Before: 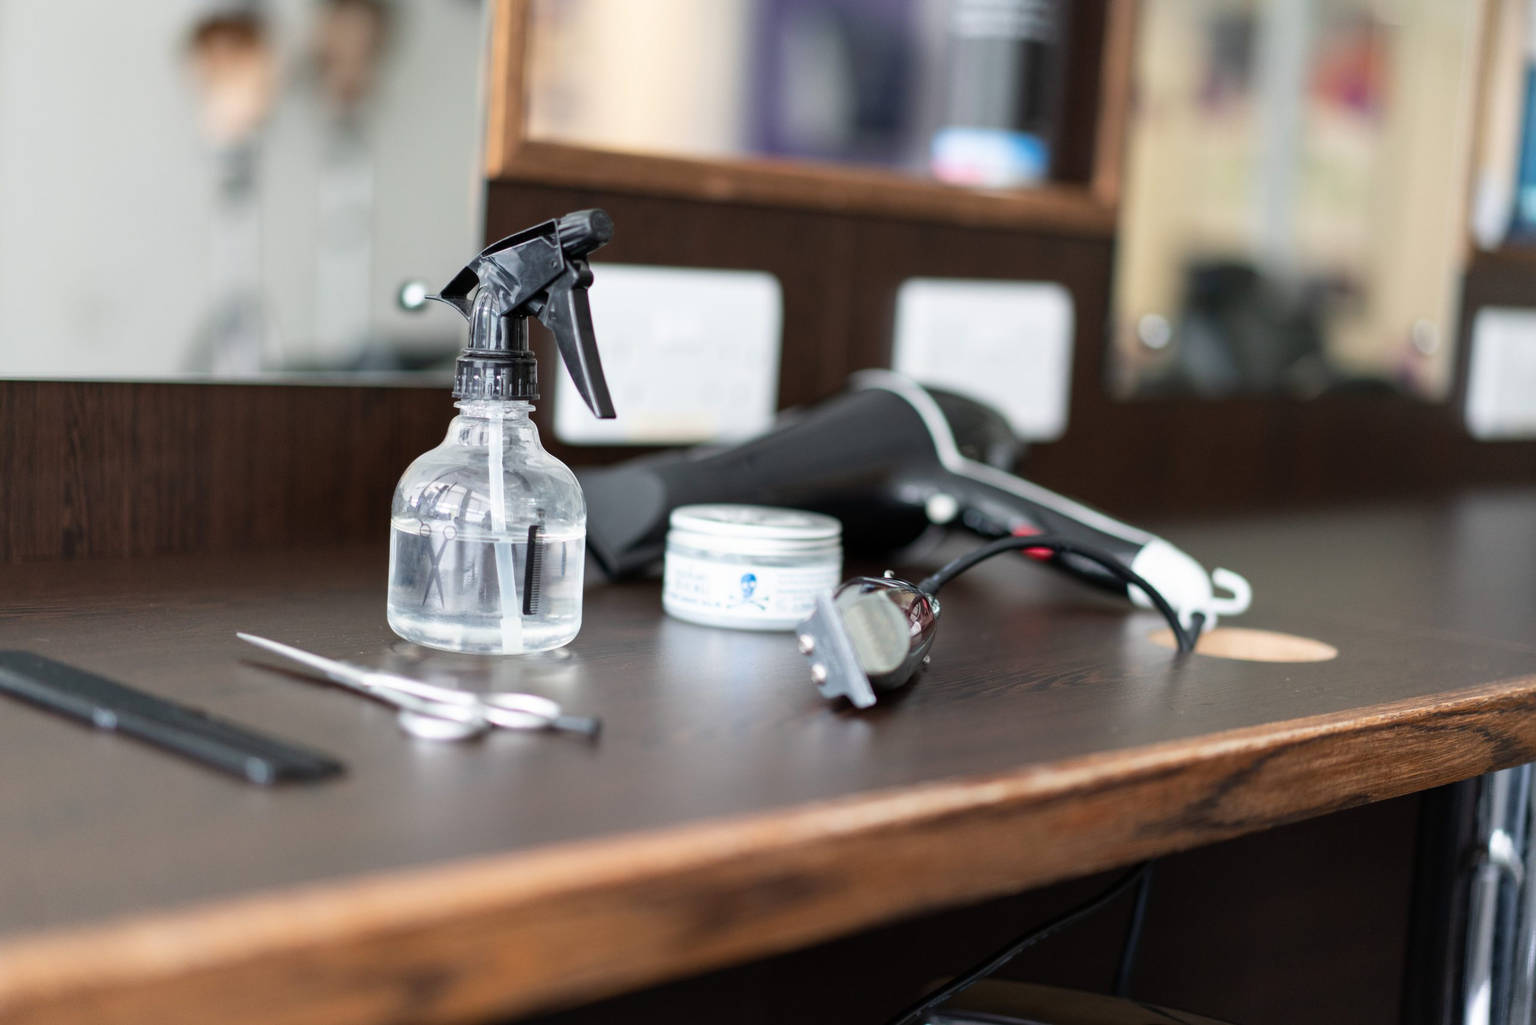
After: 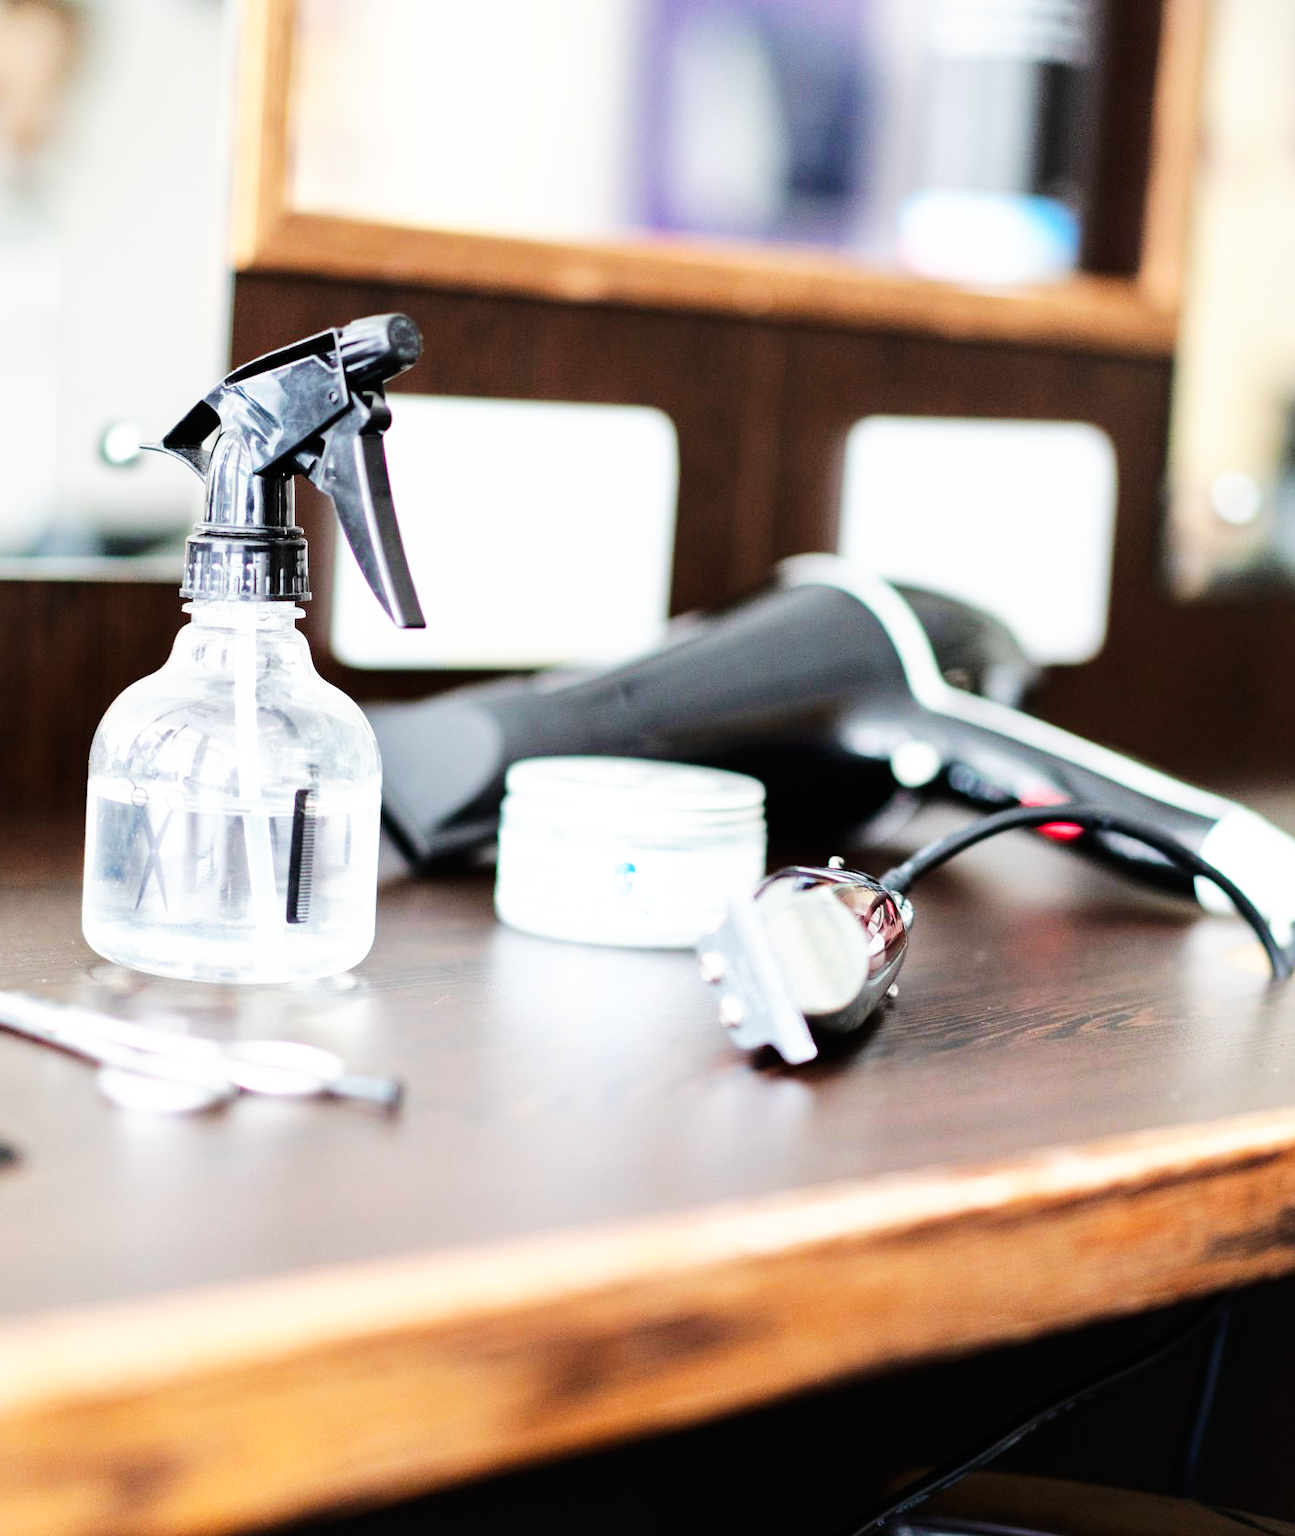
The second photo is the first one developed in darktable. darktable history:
crop: left 21.674%, right 22.086%
base curve: curves: ch0 [(0, 0) (0.007, 0.004) (0.027, 0.03) (0.046, 0.07) (0.207, 0.54) (0.442, 0.872) (0.673, 0.972) (1, 1)], preserve colors none
tone equalizer: -8 EV 0.001 EV, -7 EV -0.004 EV, -6 EV 0.009 EV, -5 EV 0.032 EV, -4 EV 0.276 EV, -3 EV 0.644 EV, -2 EV 0.584 EV, -1 EV 0.187 EV, +0 EV 0.024 EV
